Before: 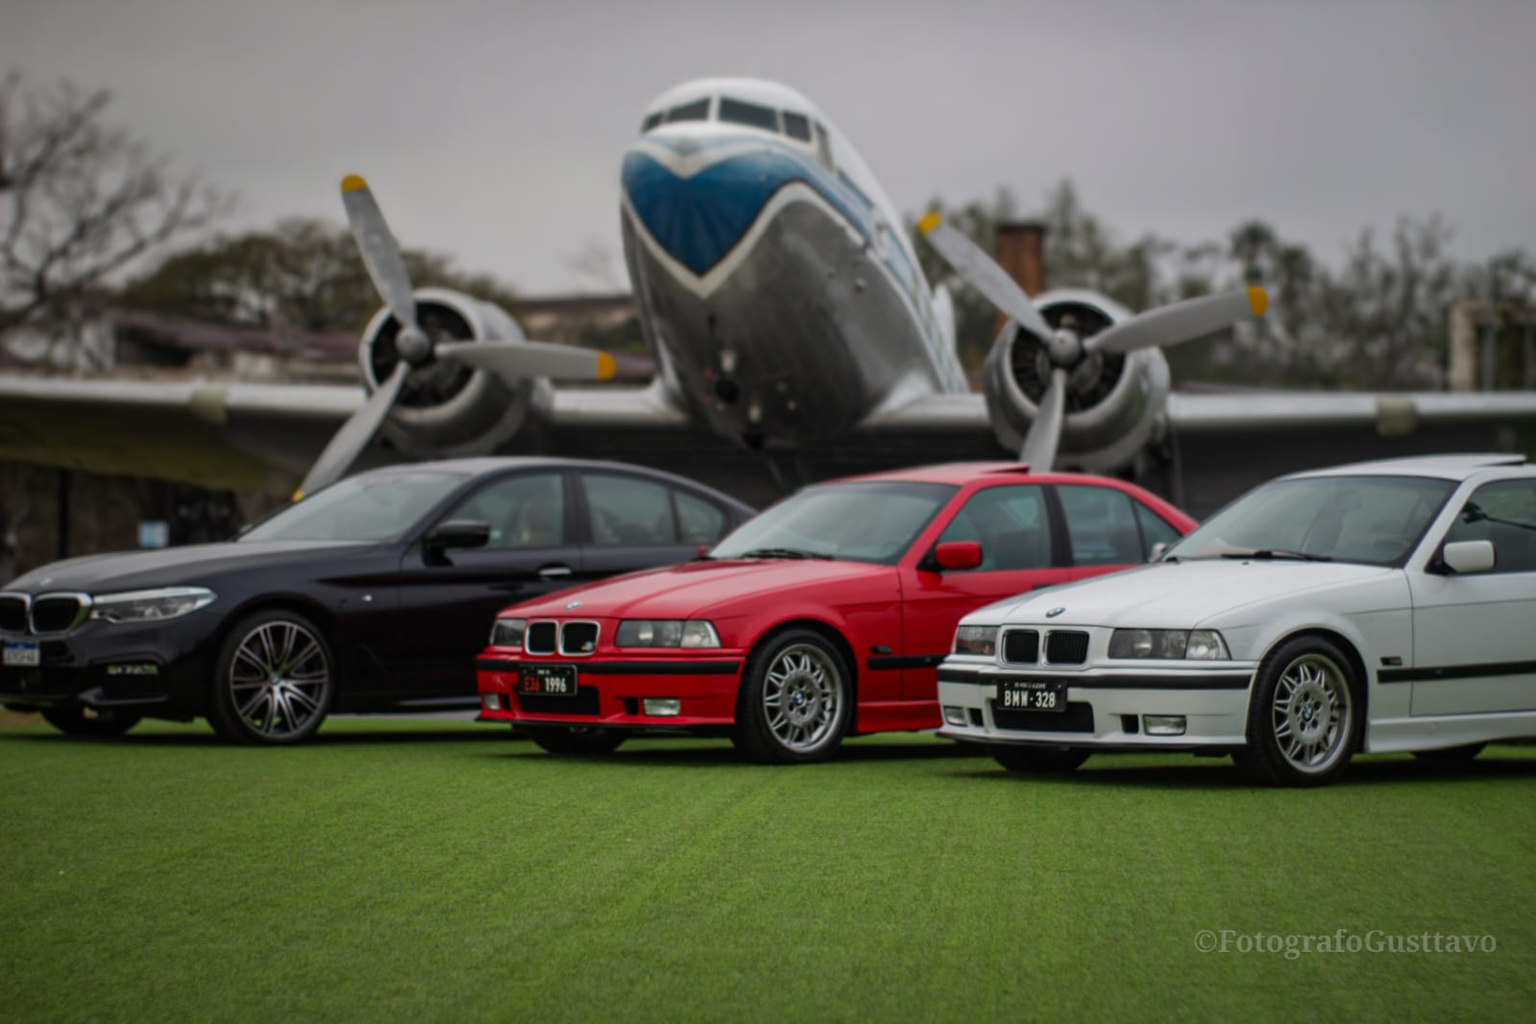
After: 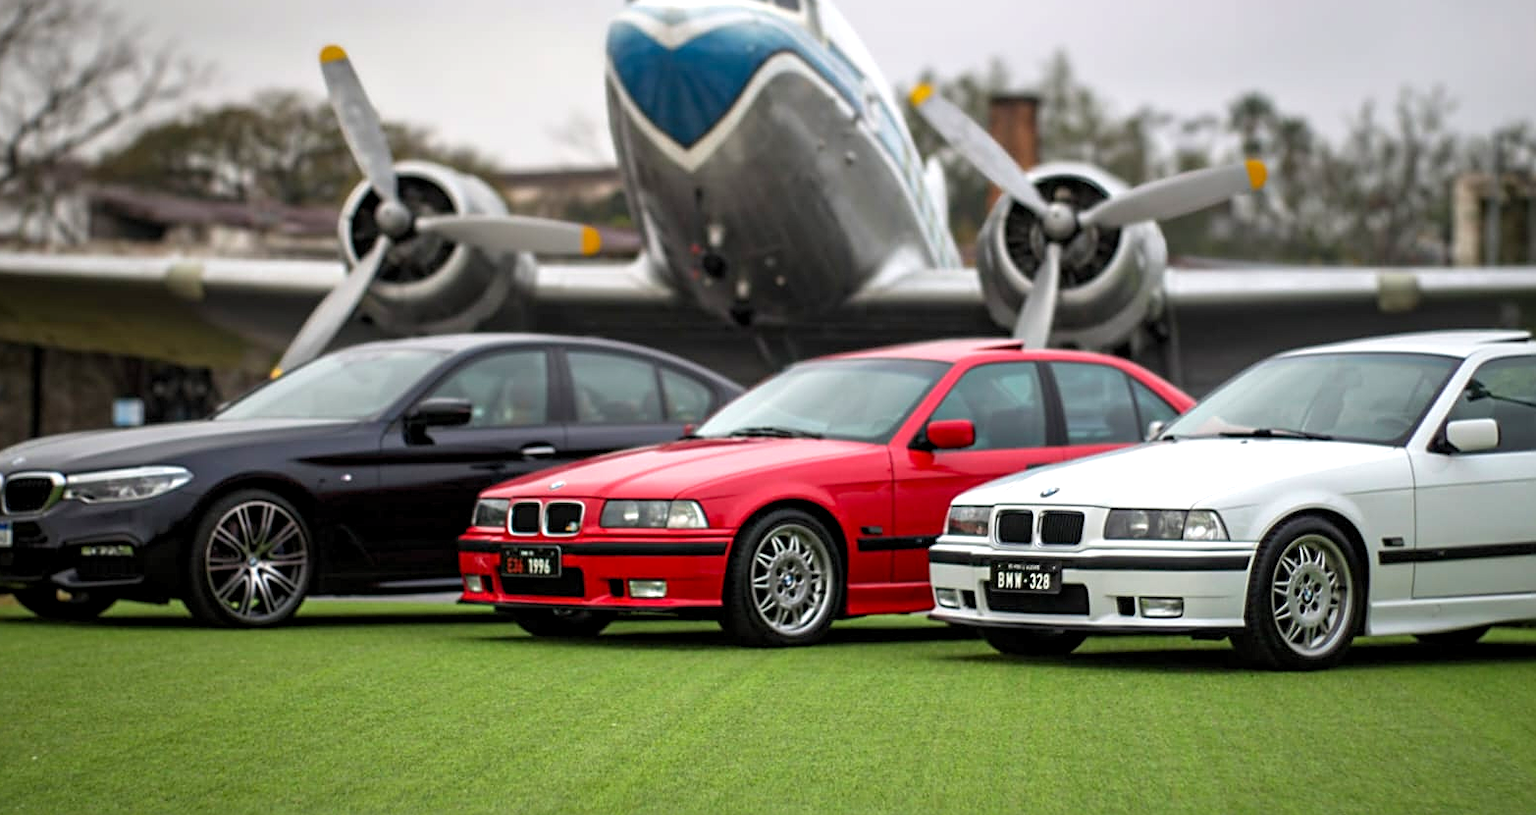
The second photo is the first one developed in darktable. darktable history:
crop and rotate: left 1.814%, top 12.818%, right 0.25%, bottom 9.225%
exposure: black level correction 0.001, exposure 0.955 EV, compensate exposure bias true, compensate highlight preservation false
levels: levels [0.018, 0.493, 1]
sharpen: on, module defaults
